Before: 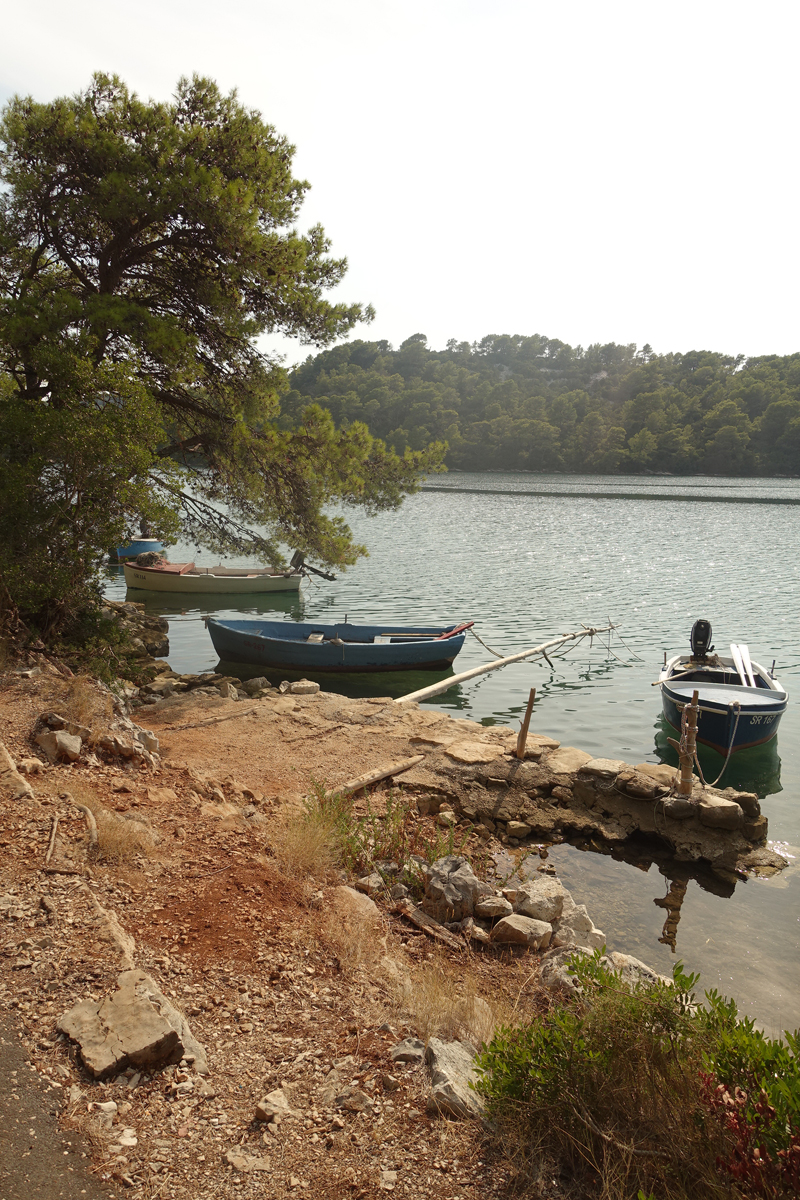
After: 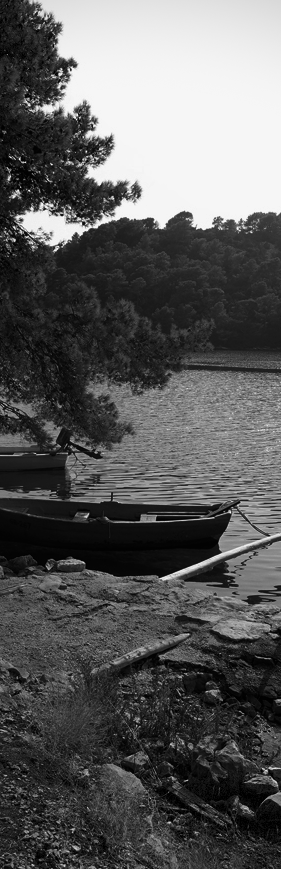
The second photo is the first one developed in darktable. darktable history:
crop and rotate: left 29.476%, top 10.214%, right 35.32%, bottom 17.333%
vignetting: dithering 8-bit output, unbound false
contrast brightness saturation: contrast -0.03, brightness -0.59, saturation -1
